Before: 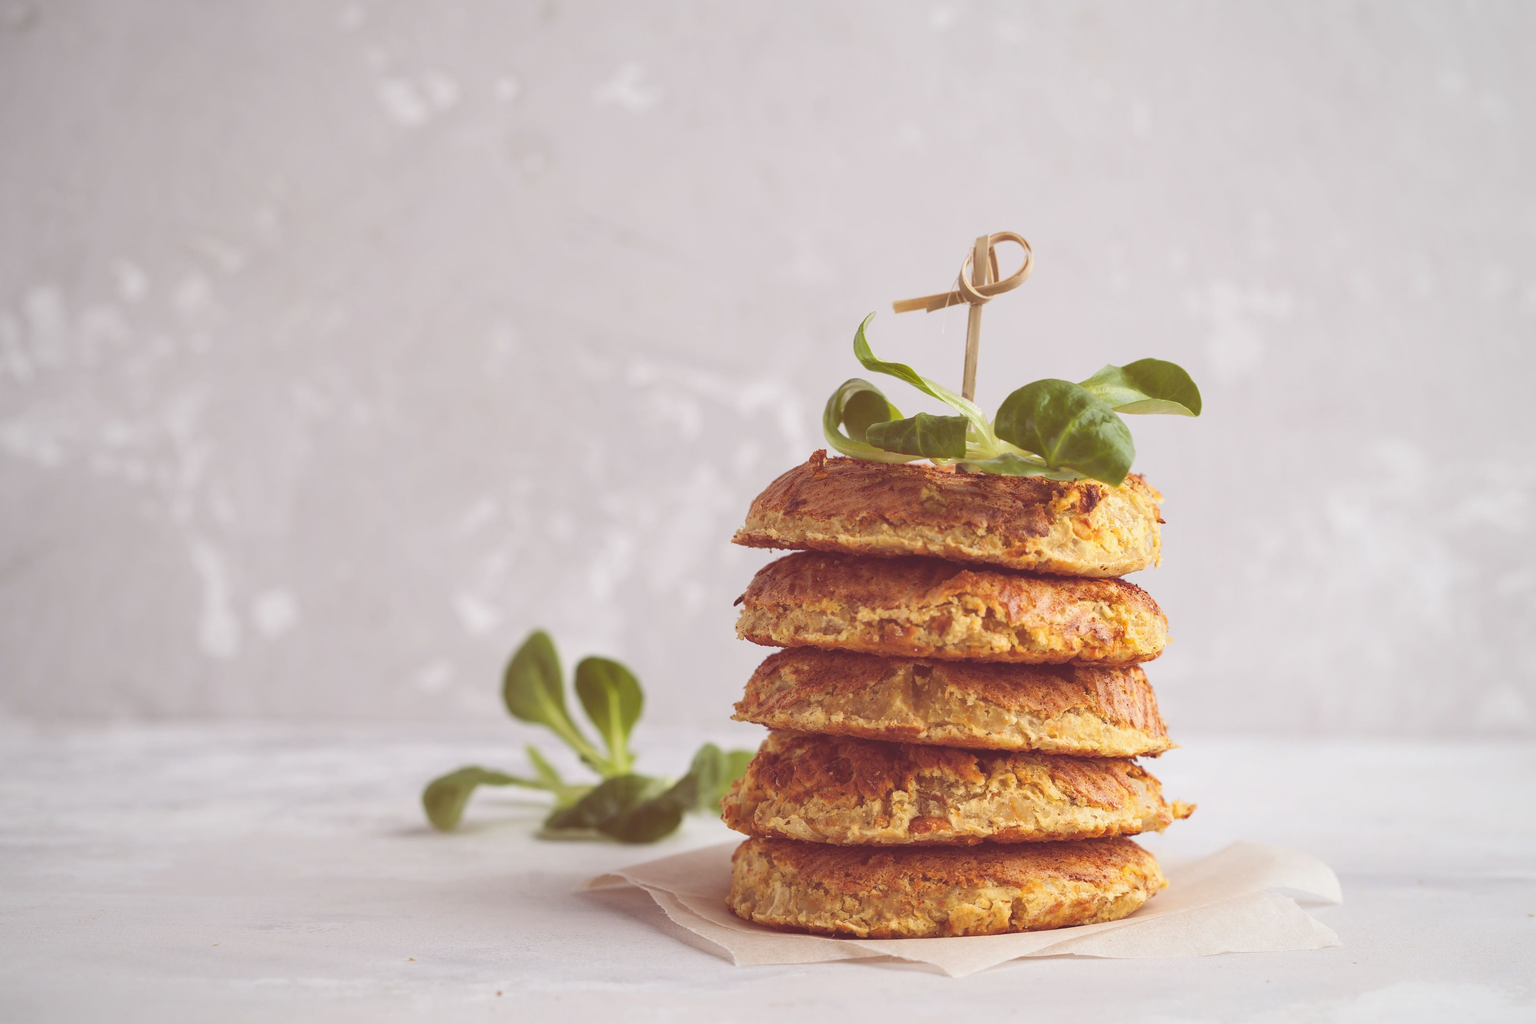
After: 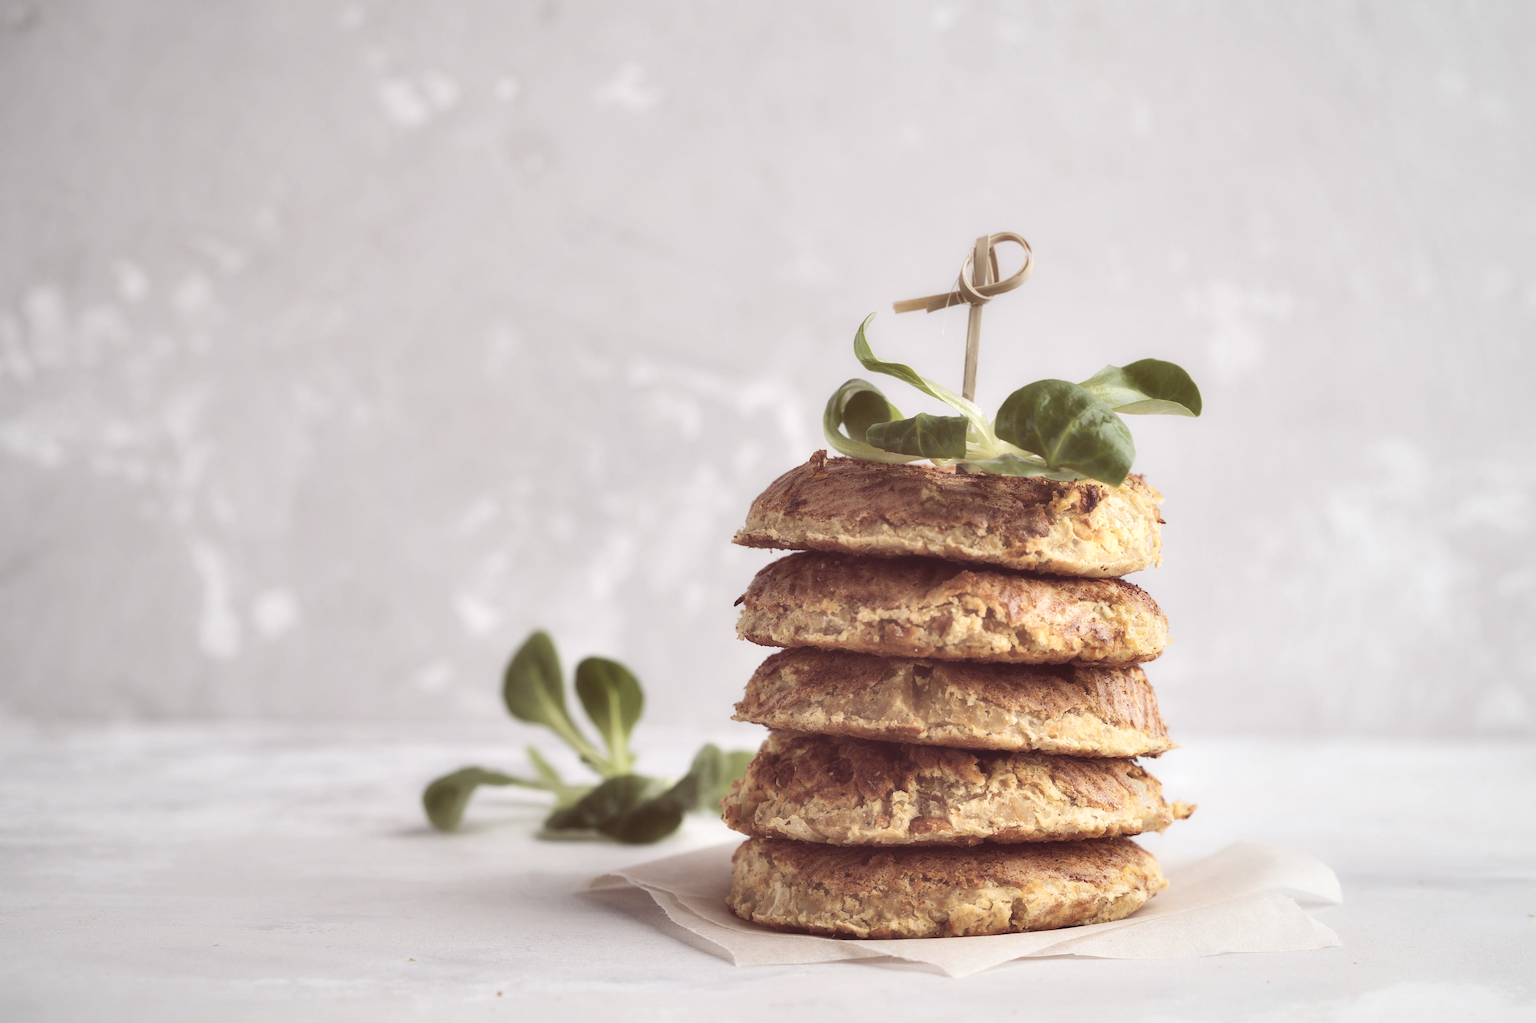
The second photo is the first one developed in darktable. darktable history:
contrast brightness saturation: contrast 0.1, saturation -0.36
contrast equalizer: y [[0.579, 0.58, 0.505, 0.5, 0.5, 0.5], [0.5 ×6], [0.5 ×6], [0 ×6], [0 ×6]]
exposure: black level correction -0.001, exposure 0.08 EV, compensate highlight preservation false
white balance: emerald 1
